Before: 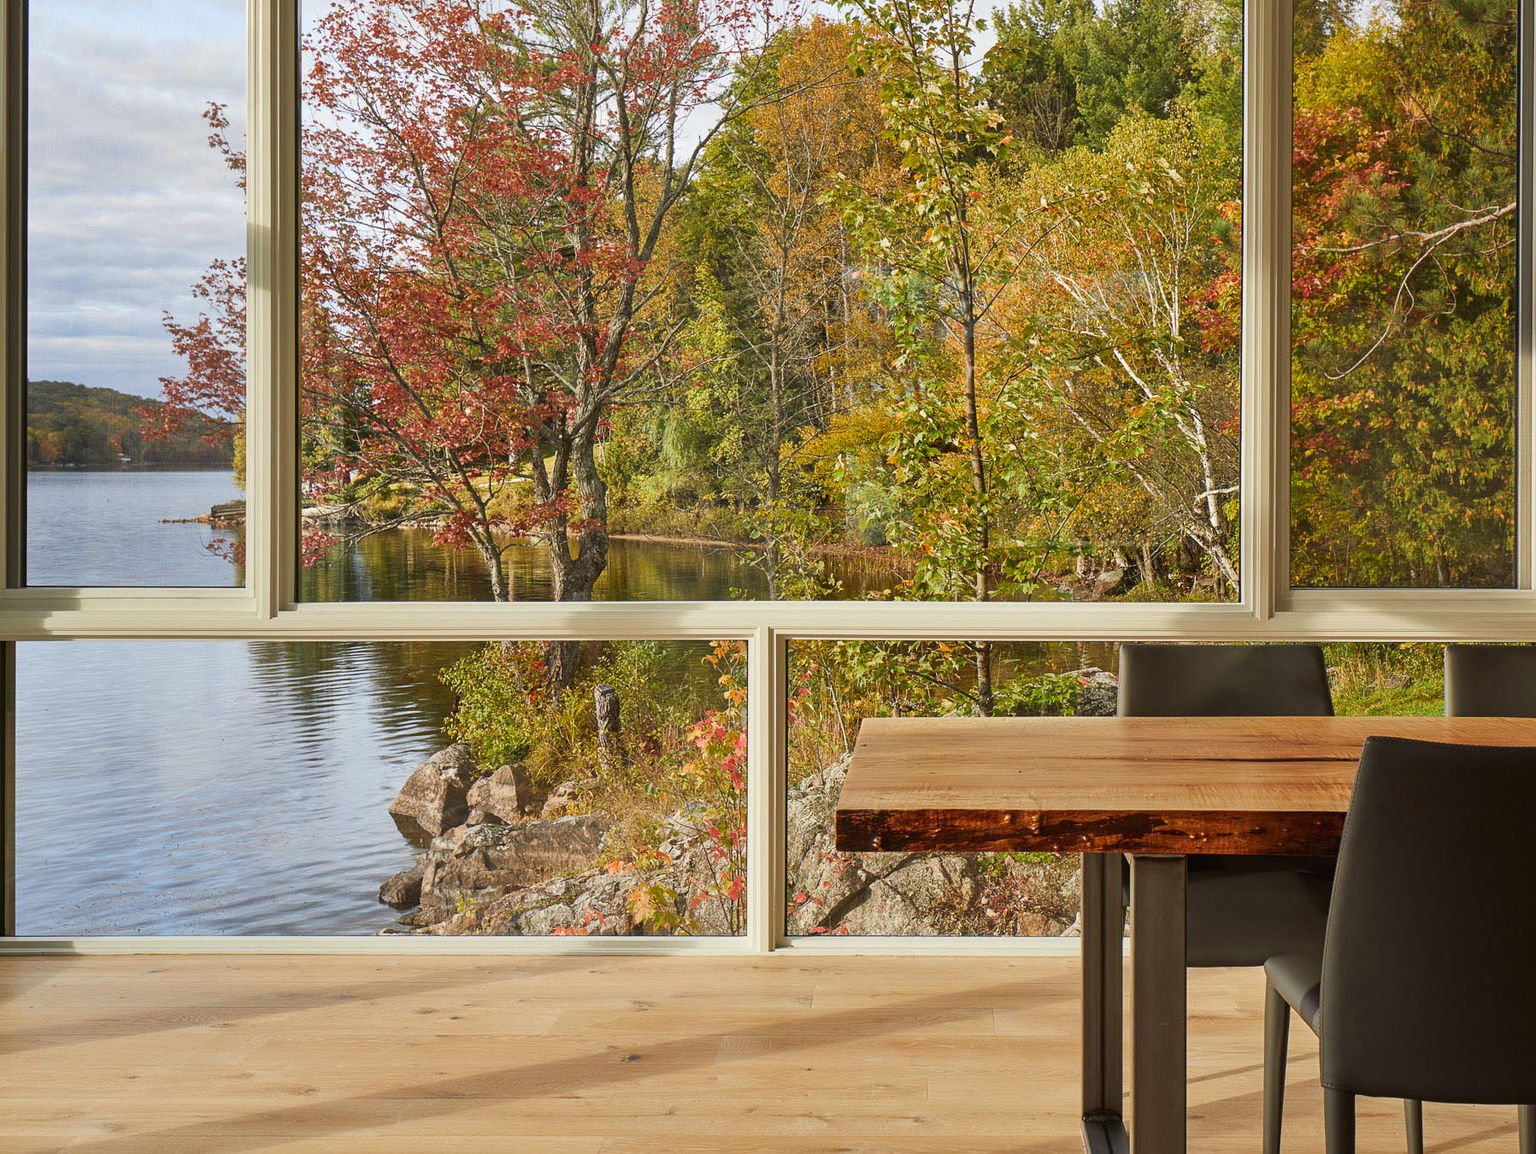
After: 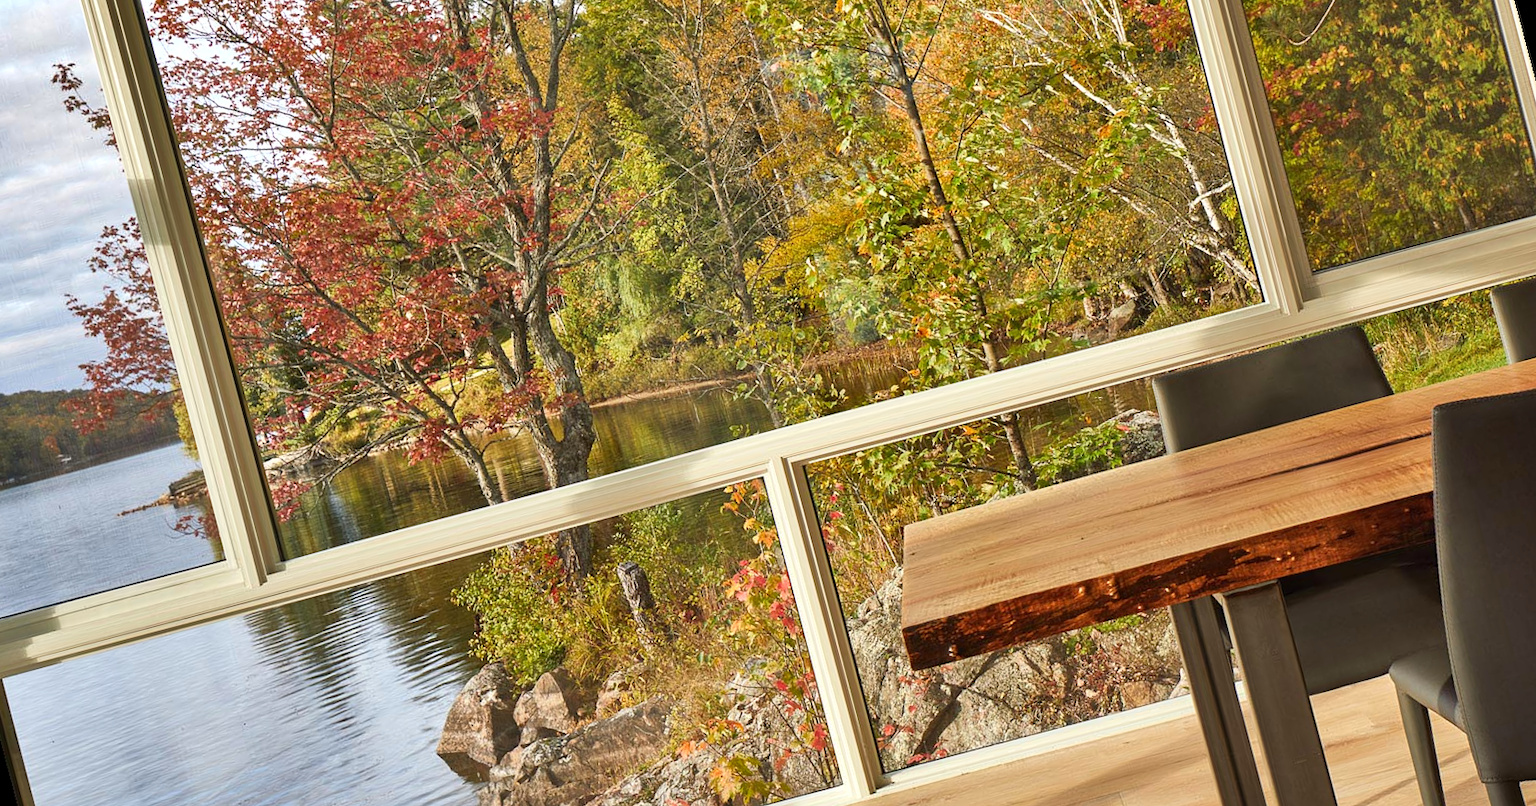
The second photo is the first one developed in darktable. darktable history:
exposure: exposure 0.3 EV, compensate highlight preservation false
shadows and highlights: low approximation 0.01, soften with gaussian
rotate and perspective: rotation -14.8°, crop left 0.1, crop right 0.903, crop top 0.25, crop bottom 0.748
levels: levels [0, 0.498, 0.996]
